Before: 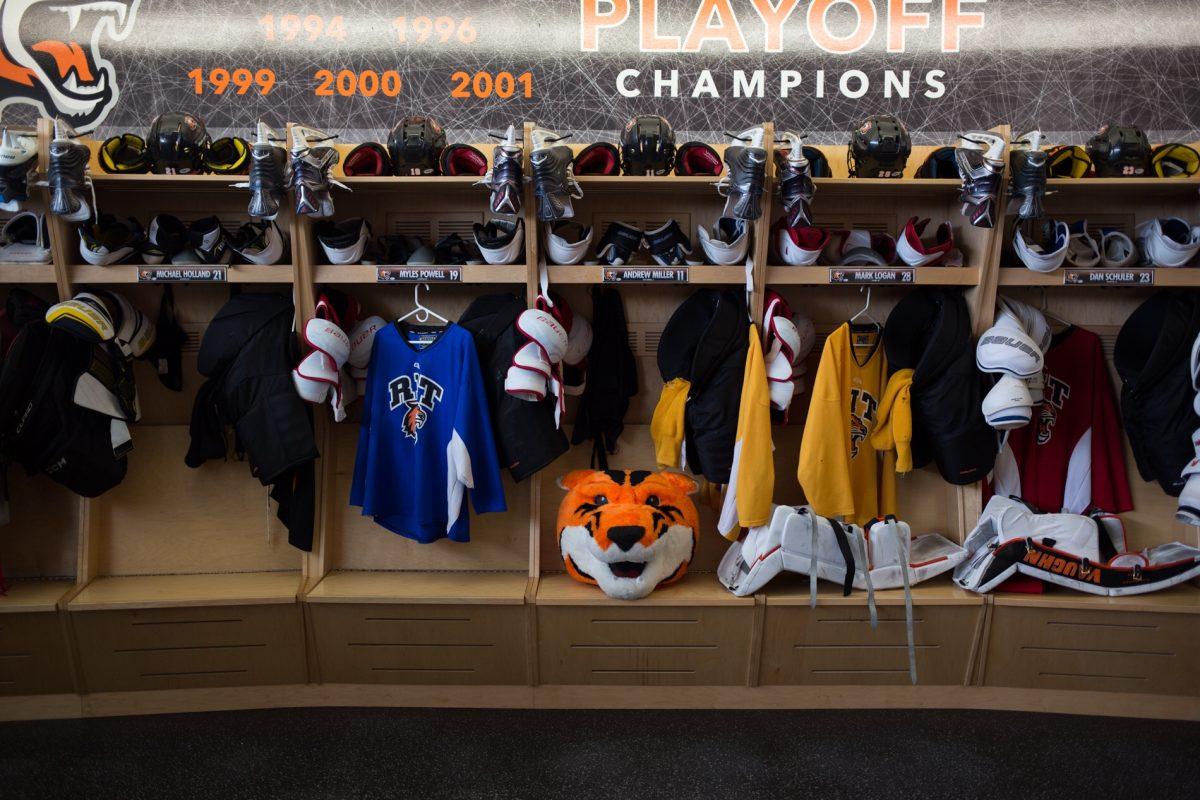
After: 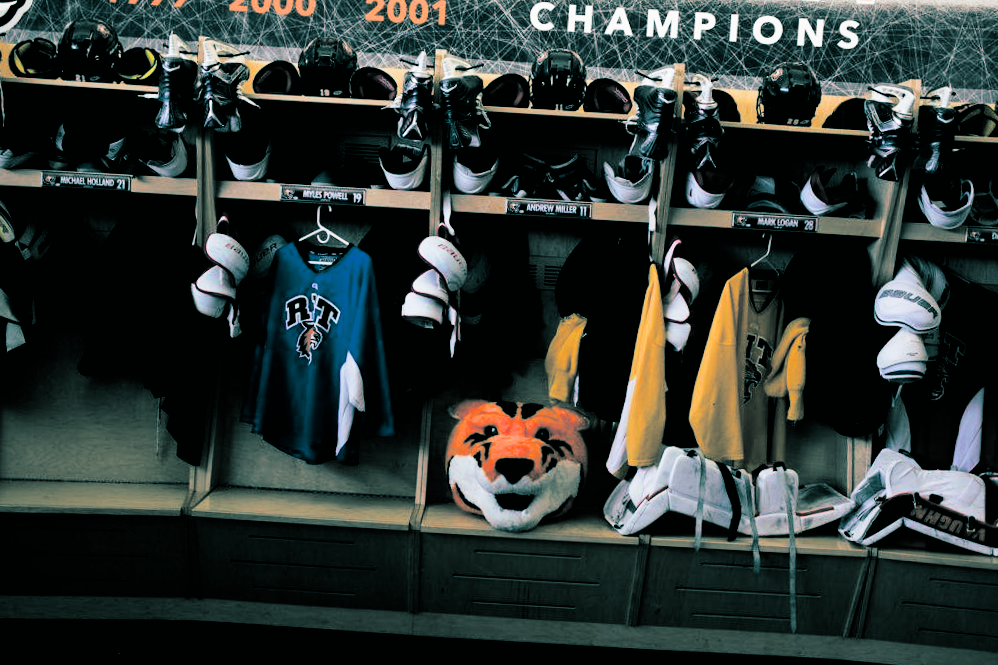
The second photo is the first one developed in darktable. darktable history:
filmic rgb: black relative exposure -4 EV, white relative exposure 3 EV, hardness 3.02, contrast 1.5
split-toning: shadows › hue 183.6°, shadows › saturation 0.52, highlights › hue 0°, highlights › saturation 0
crop and rotate: angle -3.27°, left 5.211%, top 5.211%, right 4.607%, bottom 4.607%
tone equalizer: -8 EV -0.417 EV, -7 EV -0.389 EV, -6 EV -0.333 EV, -5 EV -0.222 EV, -3 EV 0.222 EV, -2 EV 0.333 EV, -1 EV 0.389 EV, +0 EV 0.417 EV, edges refinement/feathering 500, mask exposure compensation -1.57 EV, preserve details no
